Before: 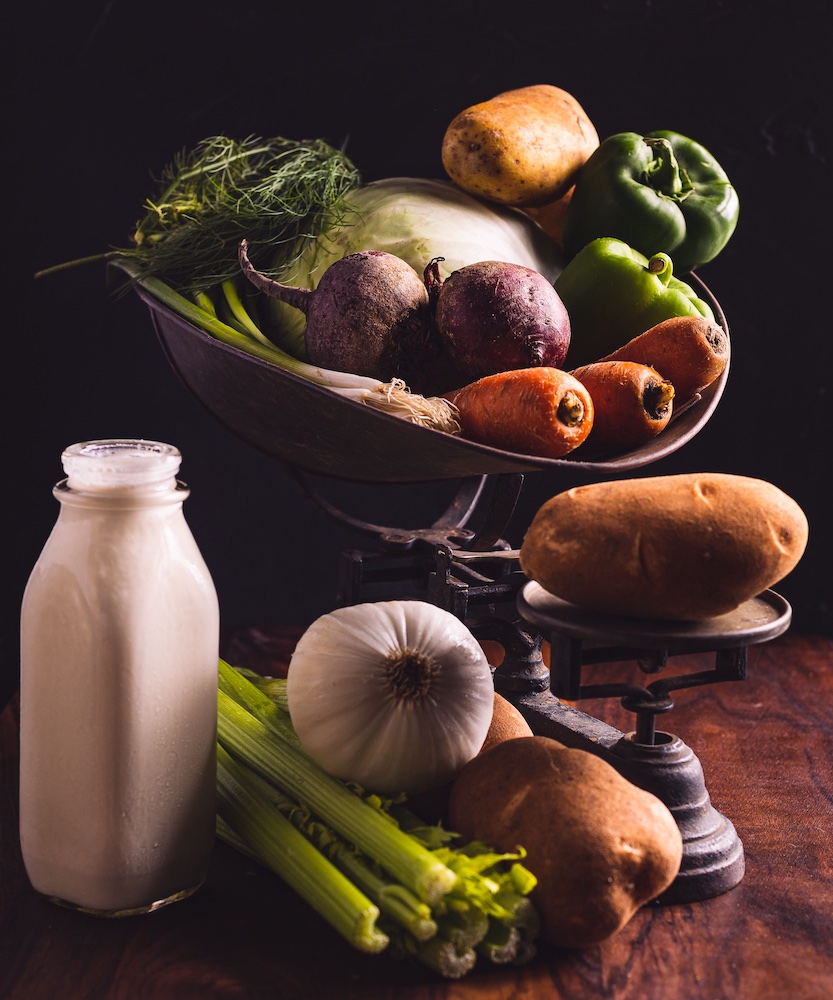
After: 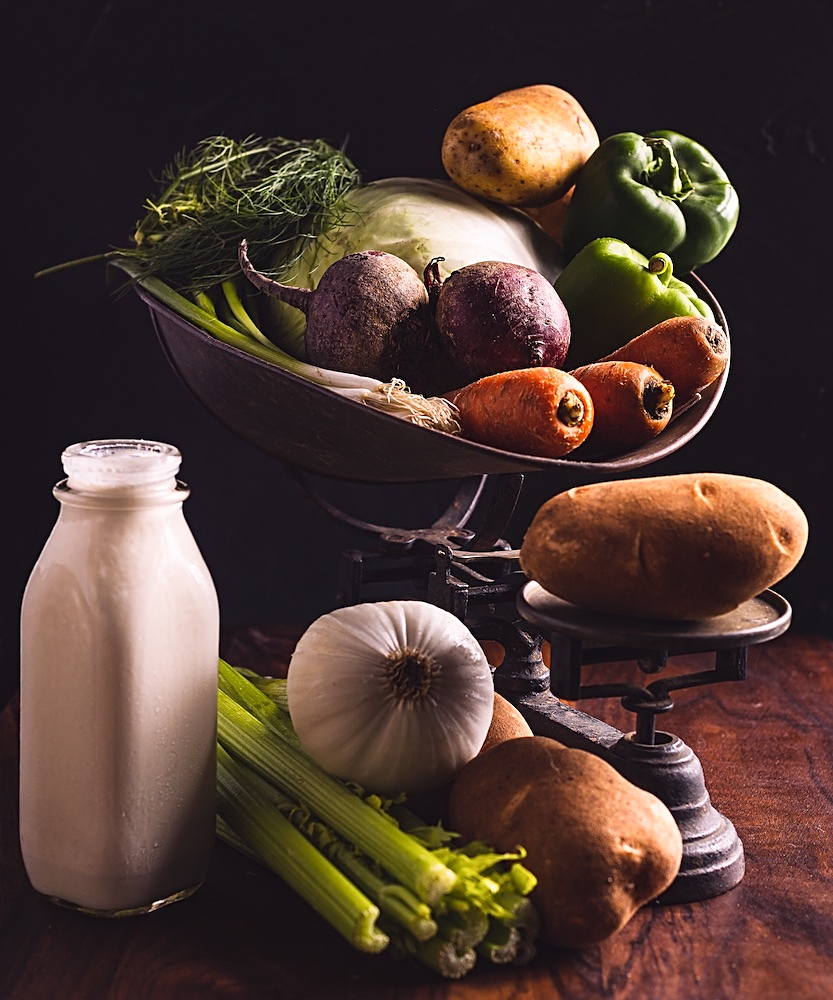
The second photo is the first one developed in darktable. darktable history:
shadows and highlights: shadows 0, highlights 40
sharpen: on, module defaults
